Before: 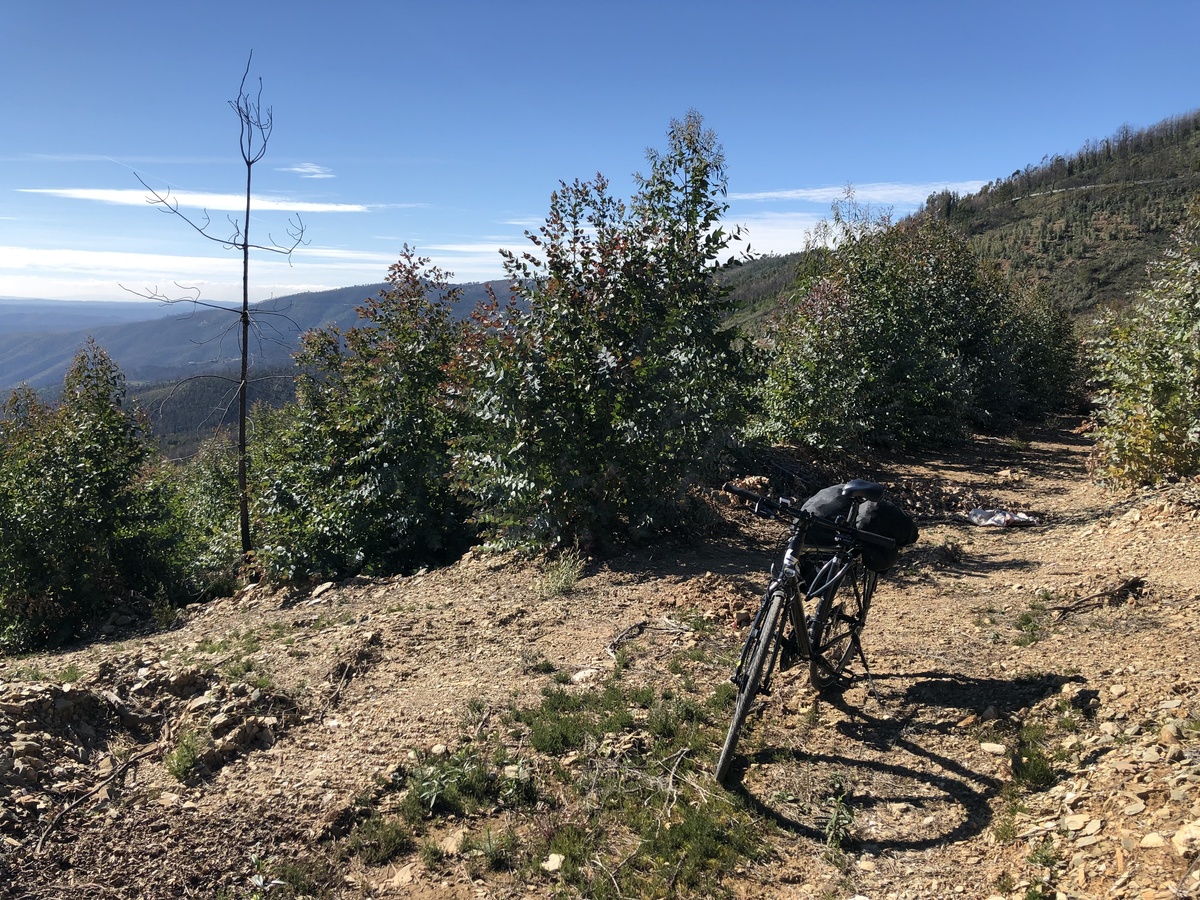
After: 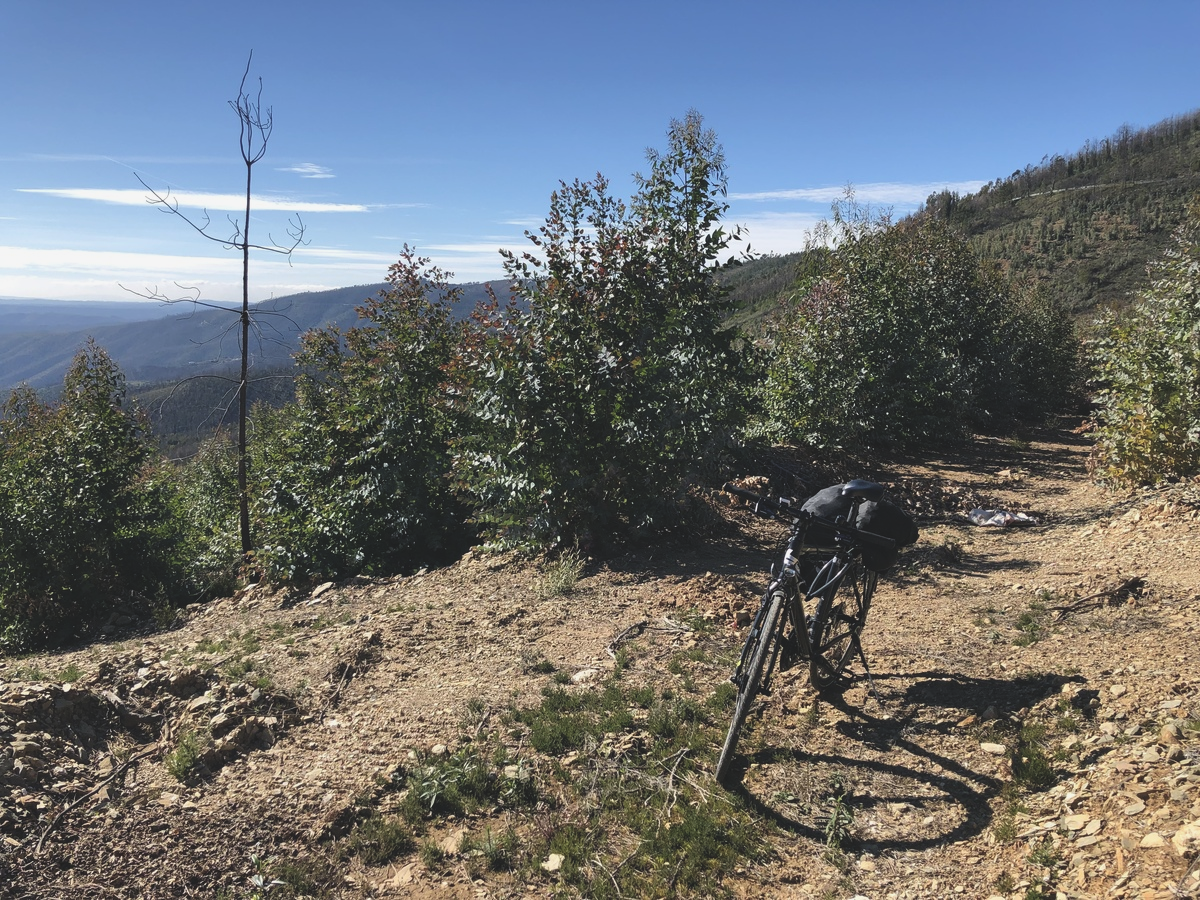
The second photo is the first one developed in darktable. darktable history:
exposure: black level correction -0.015, exposure -0.138 EV, compensate highlight preservation false
